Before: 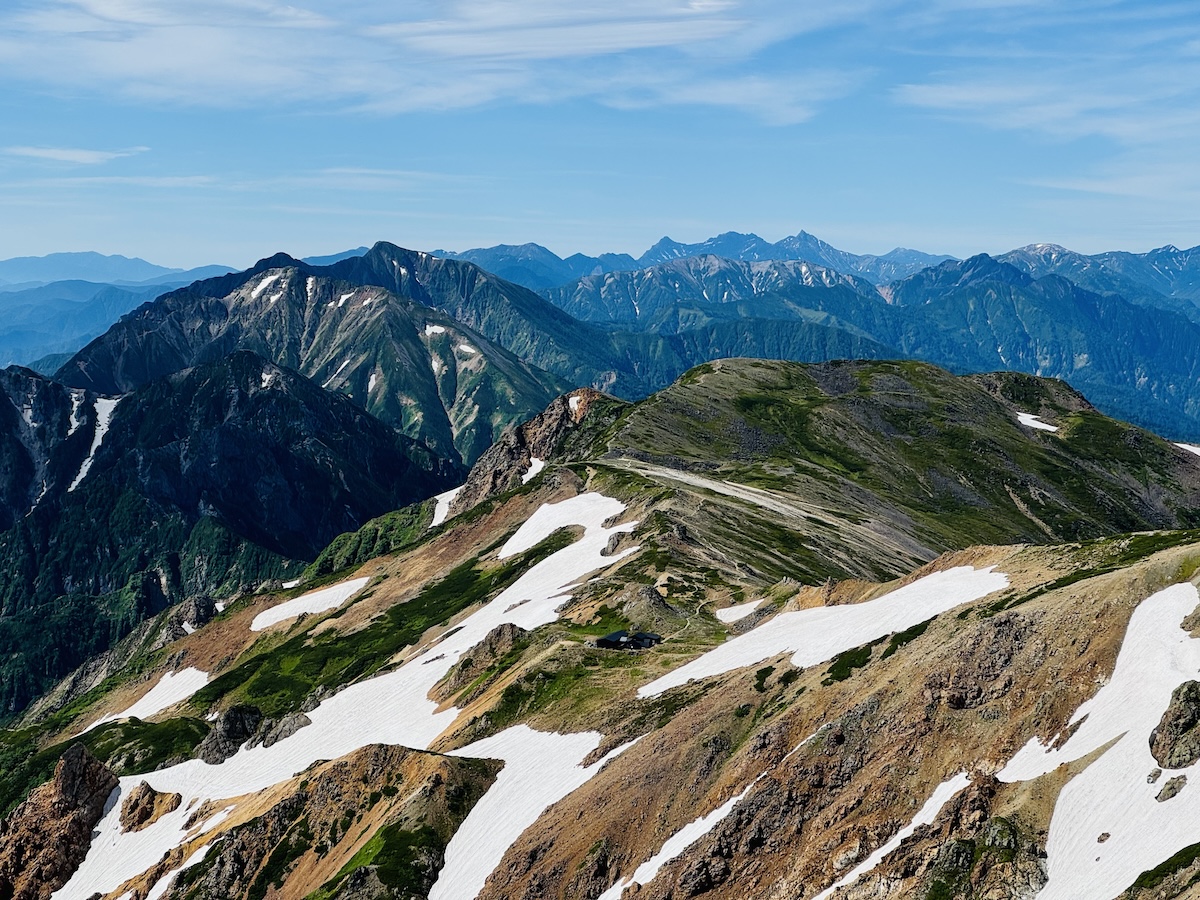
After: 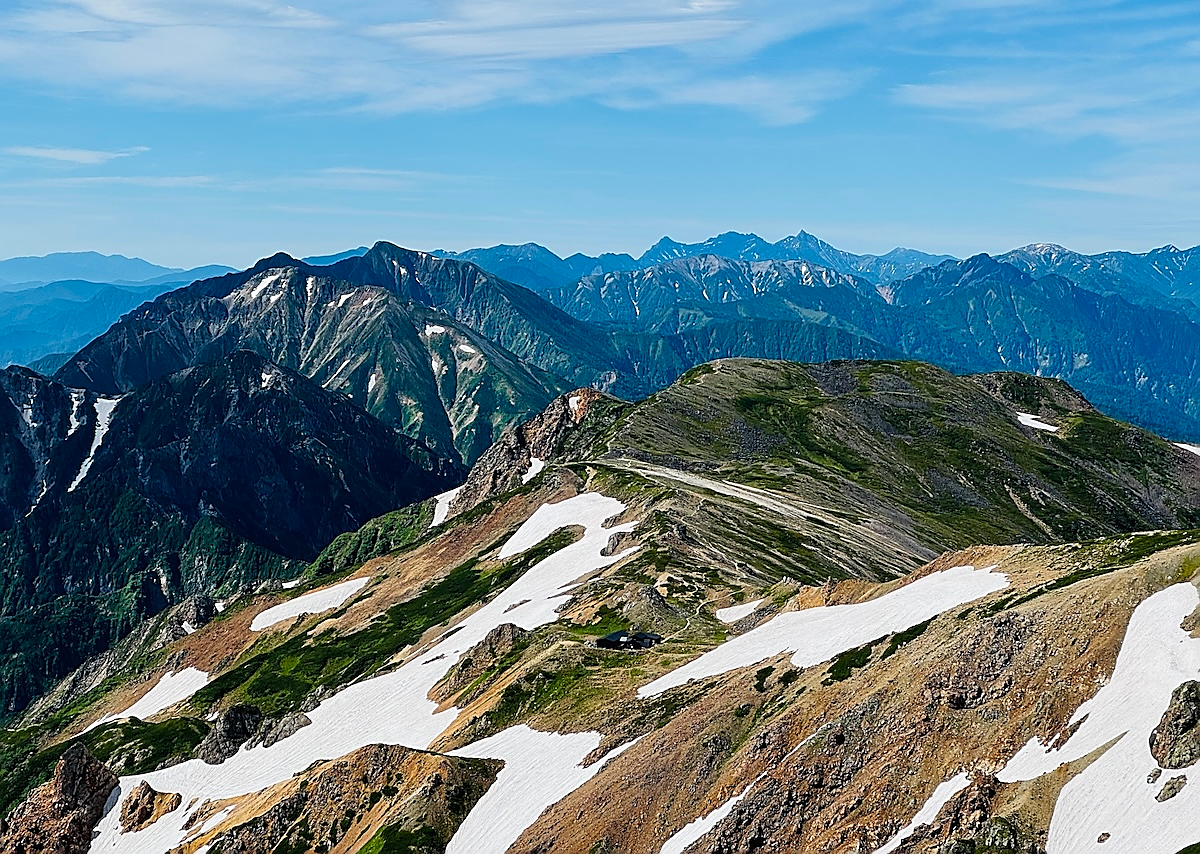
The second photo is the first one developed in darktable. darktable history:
sharpen: radius 1.376, amount 1.259, threshold 0.658
crop and rotate: top 0.009%, bottom 5.03%
